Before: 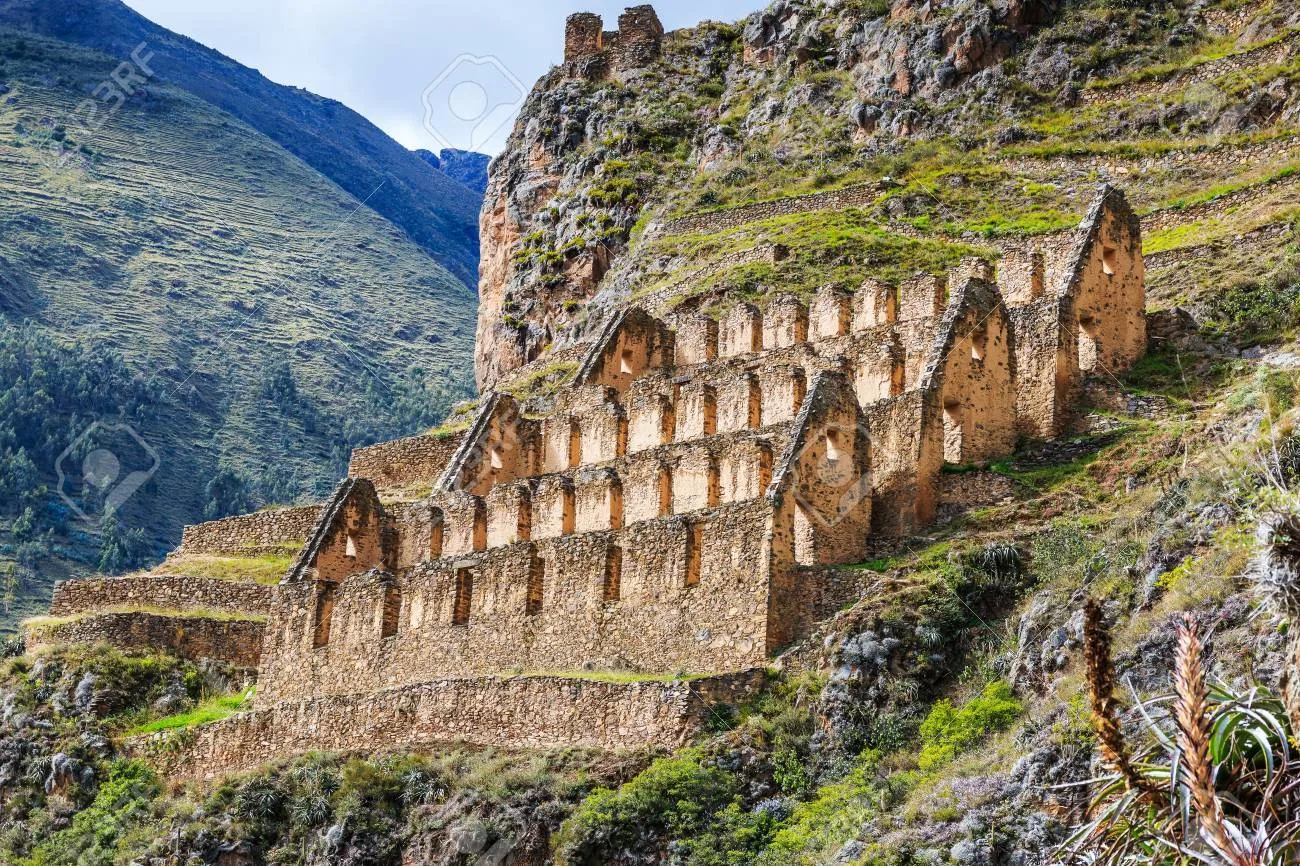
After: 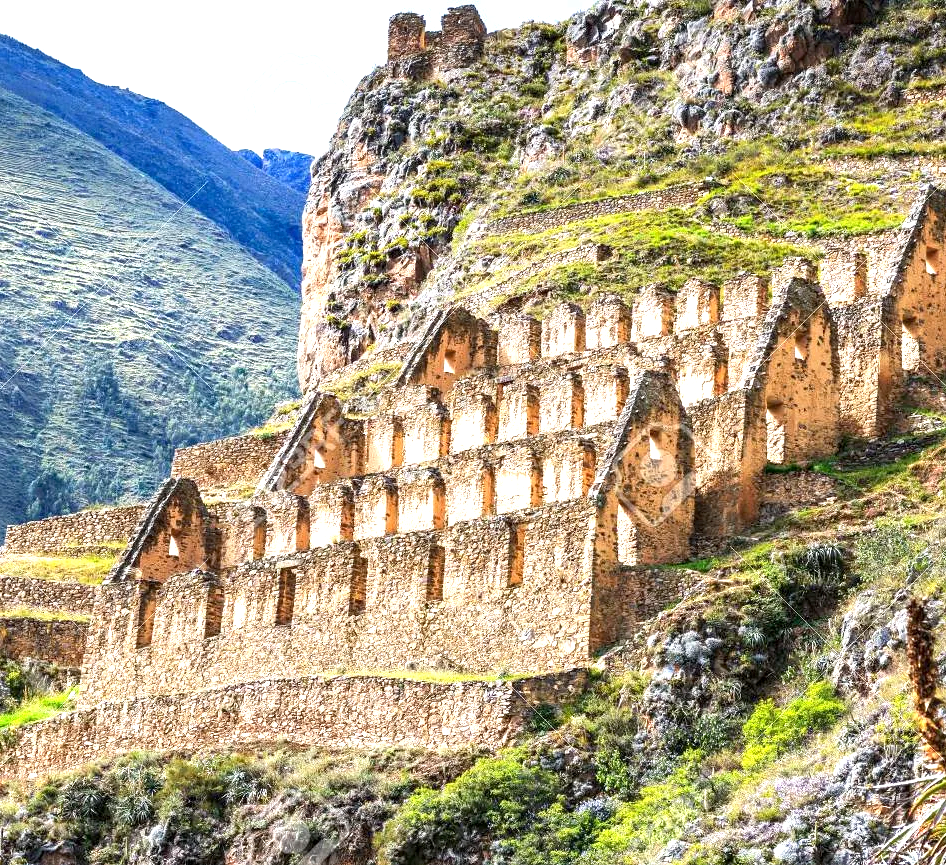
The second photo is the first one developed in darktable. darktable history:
exposure: black level correction 0.001, exposure 1 EV, compensate exposure bias true, compensate highlight preservation false
crop: left 13.682%, top 0%, right 13.495%
